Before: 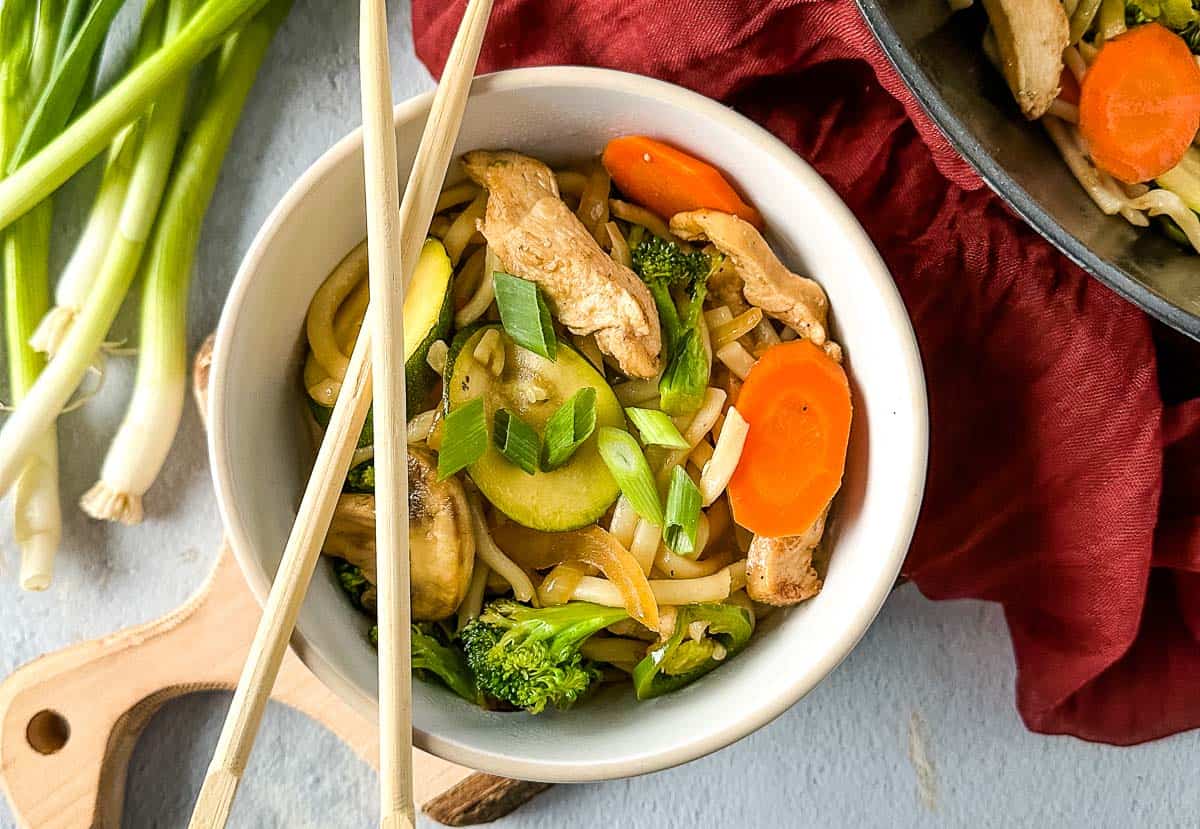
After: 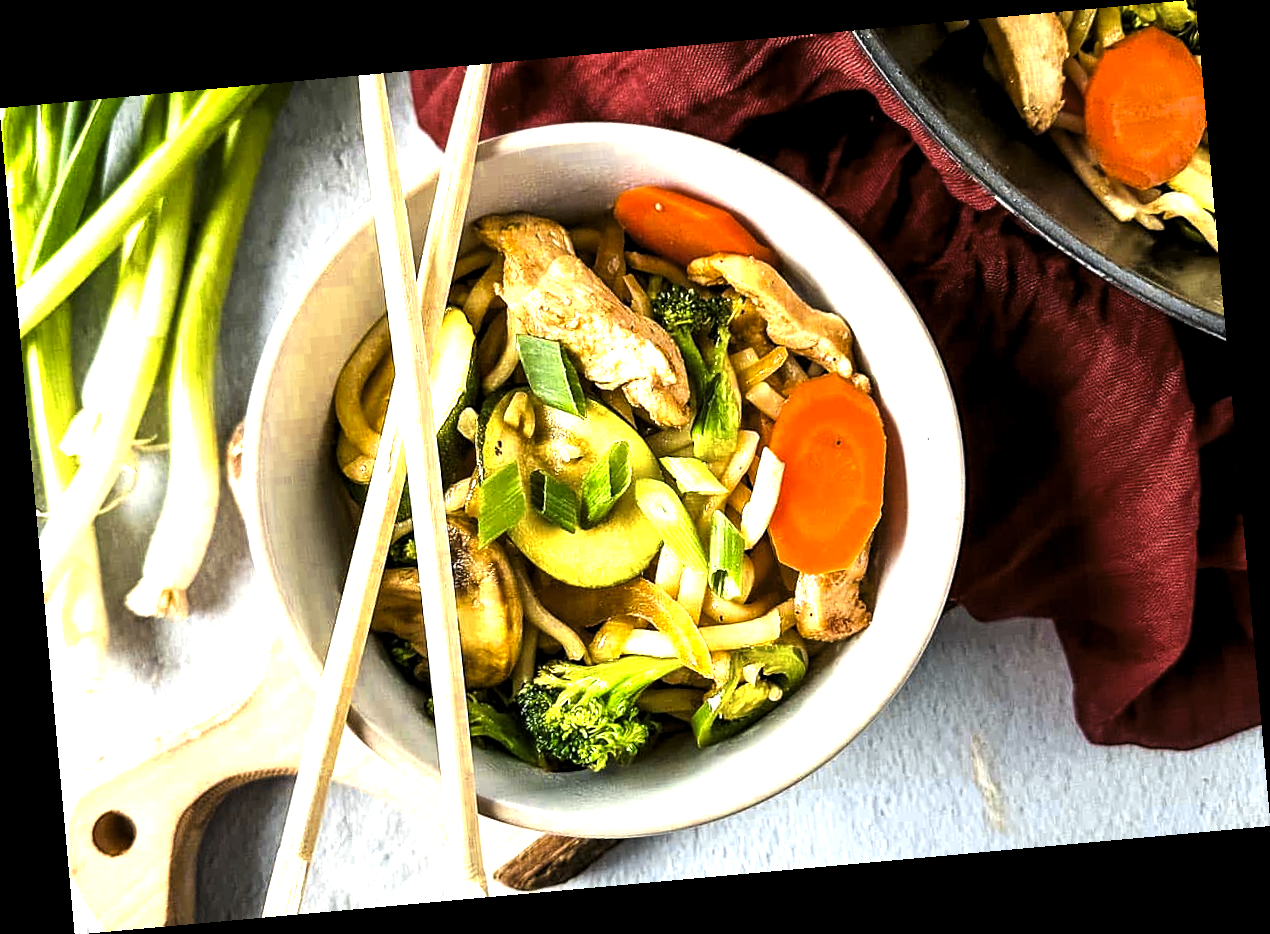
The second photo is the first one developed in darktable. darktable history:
color zones: curves: ch0 [(0, 0.485) (0.178, 0.476) (0.261, 0.623) (0.411, 0.403) (0.708, 0.603) (0.934, 0.412)]; ch1 [(0.003, 0.485) (0.149, 0.496) (0.229, 0.584) (0.326, 0.551) (0.484, 0.262) (0.757, 0.643)]
rotate and perspective: rotation -5.2°, automatic cropping off
levels: levels [0.044, 0.475, 0.791]
